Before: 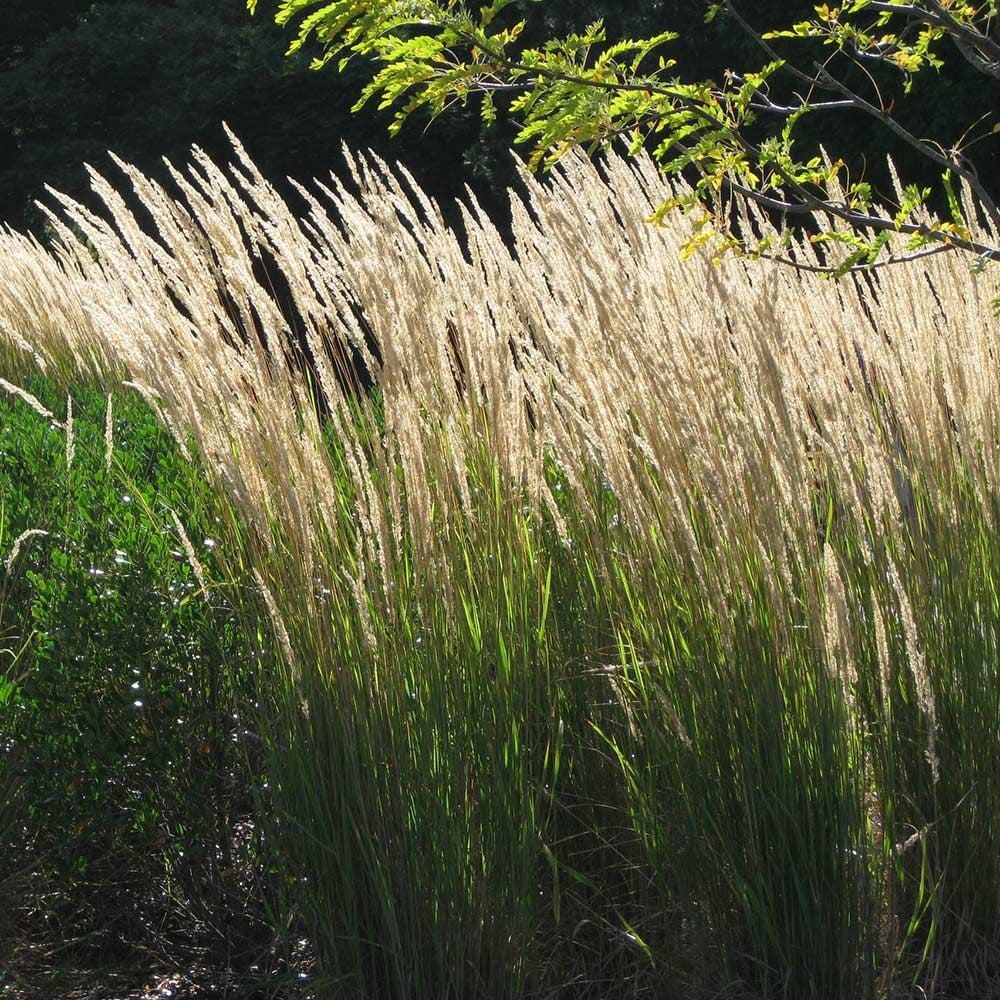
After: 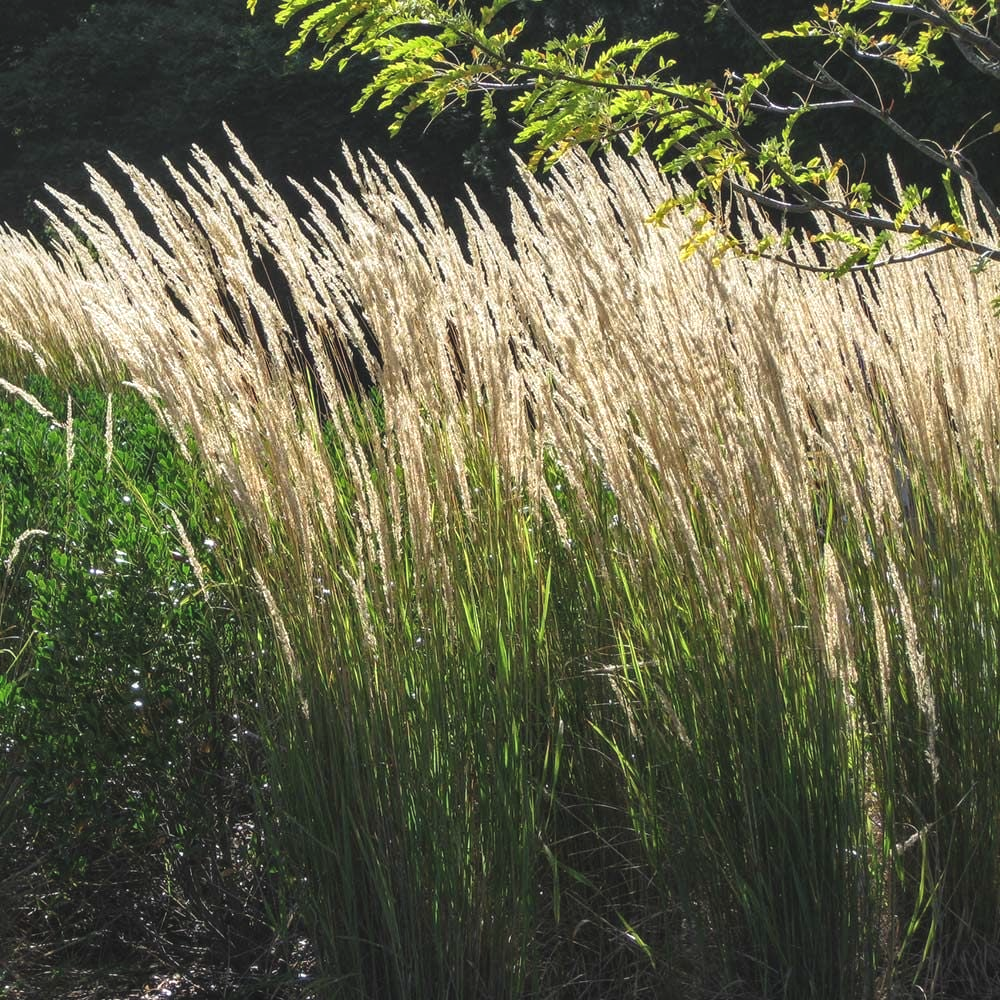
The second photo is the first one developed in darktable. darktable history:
local contrast: on, module defaults
exposure: black level correction -0.007, exposure 0.066 EV, compensate highlight preservation false
